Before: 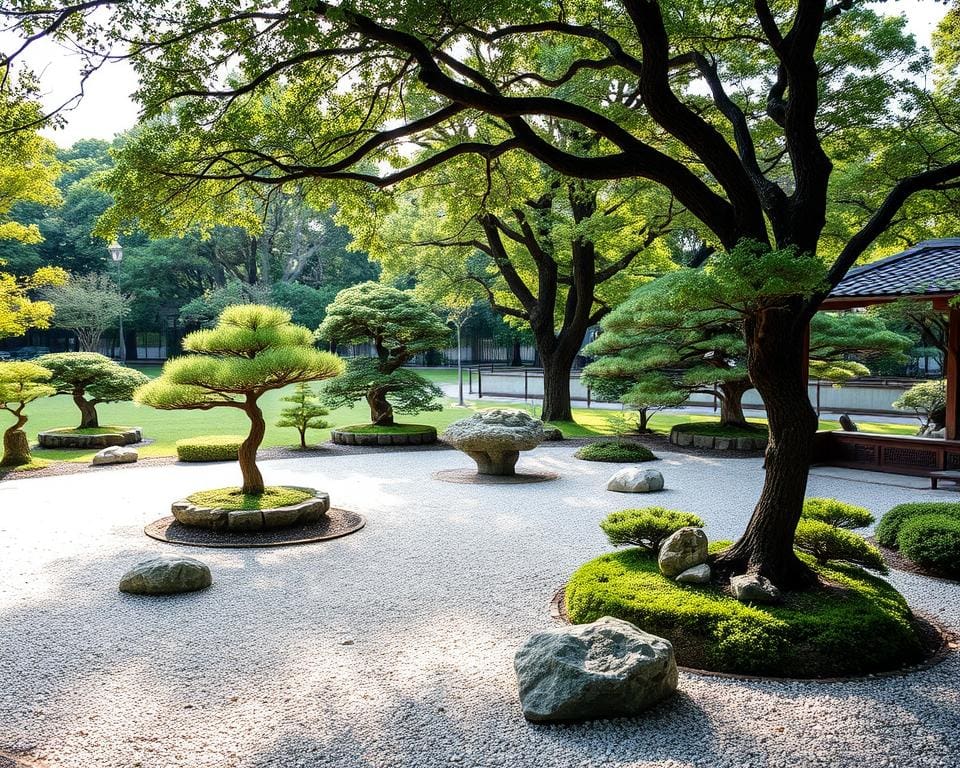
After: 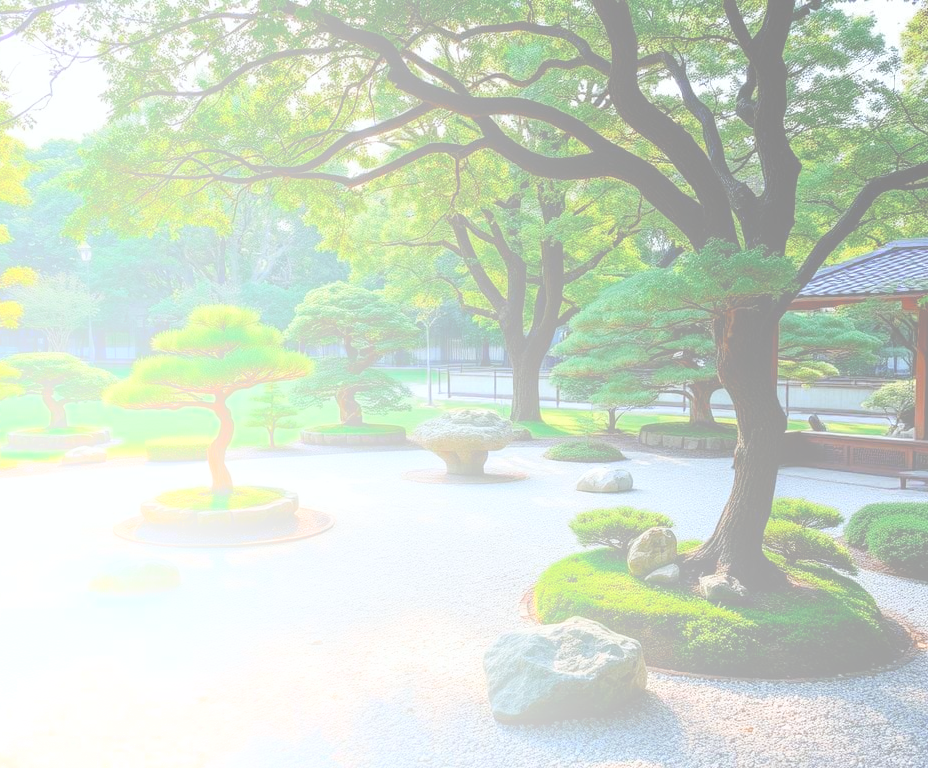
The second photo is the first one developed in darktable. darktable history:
crop and rotate: left 3.238%
bloom: size 70%, threshold 25%, strength 70%
white balance: red 0.986, blue 1.01
color zones: curves: ch0 [(0, 0.5) (0.125, 0.4) (0.25, 0.5) (0.375, 0.4) (0.5, 0.4) (0.625, 0.6) (0.75, 0.6) (0.875, 0.5)]; ch1 [(0, 0.35) (0.125, 0.45) (0.25, 0.35) (0.375, 0.35) (0.5, 0.35) (0.625, 0.35) (0.75, 0.45) (0.875, 0.35)]; ch2 [(0, 0.6) (0.125, 0.5) (0.25, 0.5) (0.375, 0.6) (0.5, 0.6) (0.625, 0.5) (0.75, 0.5) (0.875, 0.5)]
tone equalizer: on, module defaults
